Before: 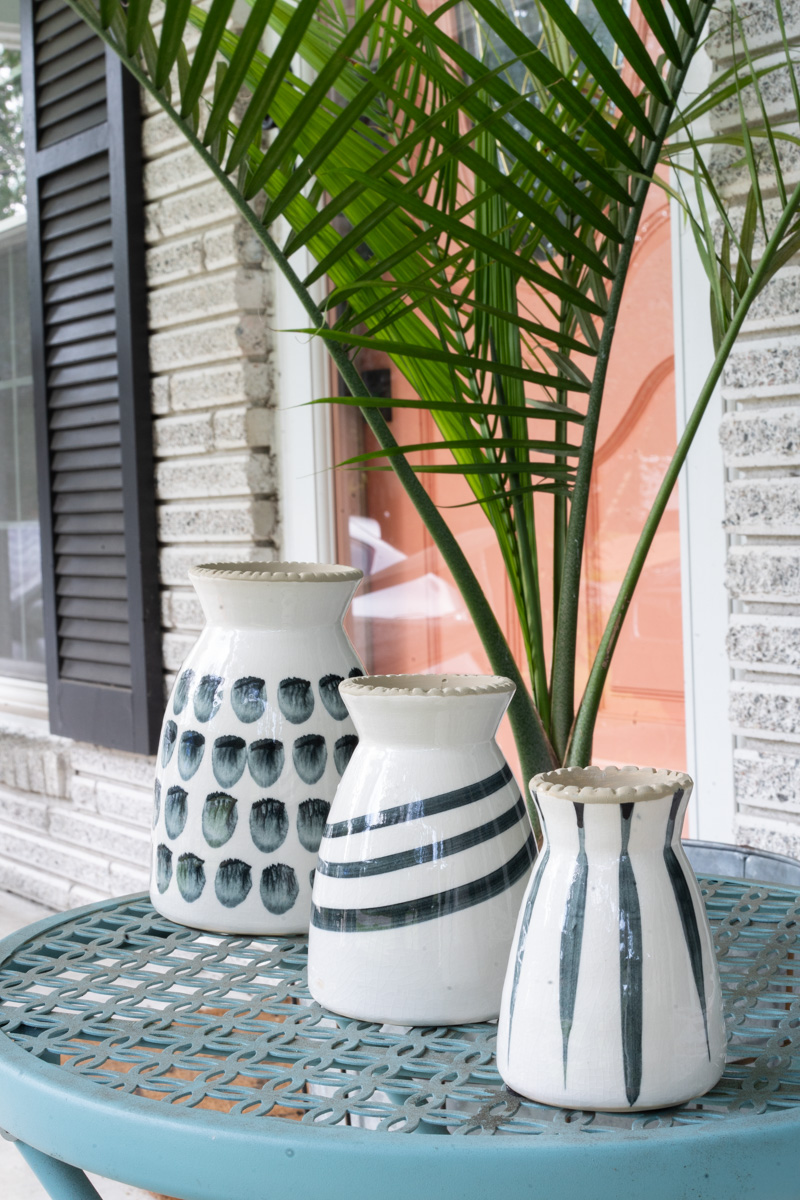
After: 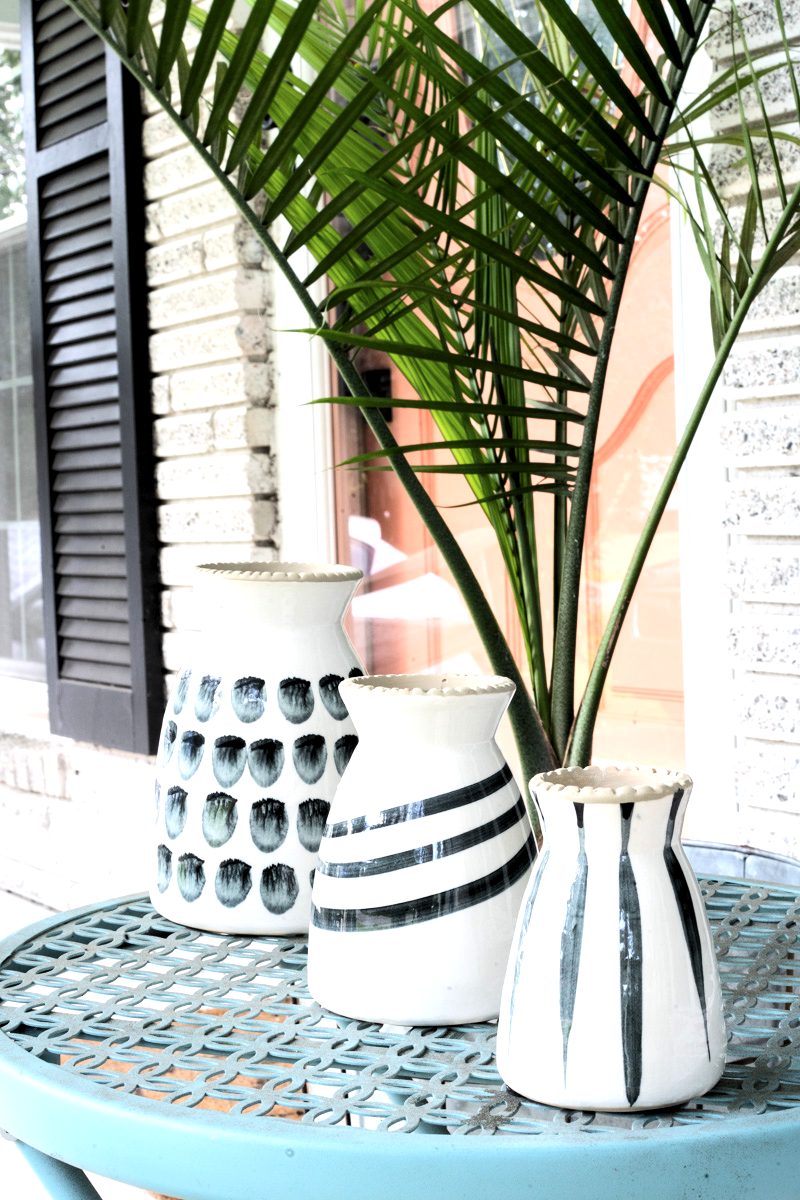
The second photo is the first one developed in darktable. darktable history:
tone curve: curves: ch0 [(0, 0) (0.004, 0.001) (0.133, 0.112) (0.325, 0.362) (0.832, 0.893) (1, 1)], color space Lab, independent channels, preserve colors none
levels: levels [0.062, 0.494, 0.925]
tone equalizer: -8 EV -0.41 EV, -7 EV -0.361 EV, -6 EV -0.303 EV, -5 EV -0.212 EV, -3 EV 0.238 EV, -2 EV 0.332 EV, -1 EV 0.39 EV, +0 EV 0.429 EV, edges refinement/feathering 500, mask exposure compensation -1.57 EV, preserve details no
